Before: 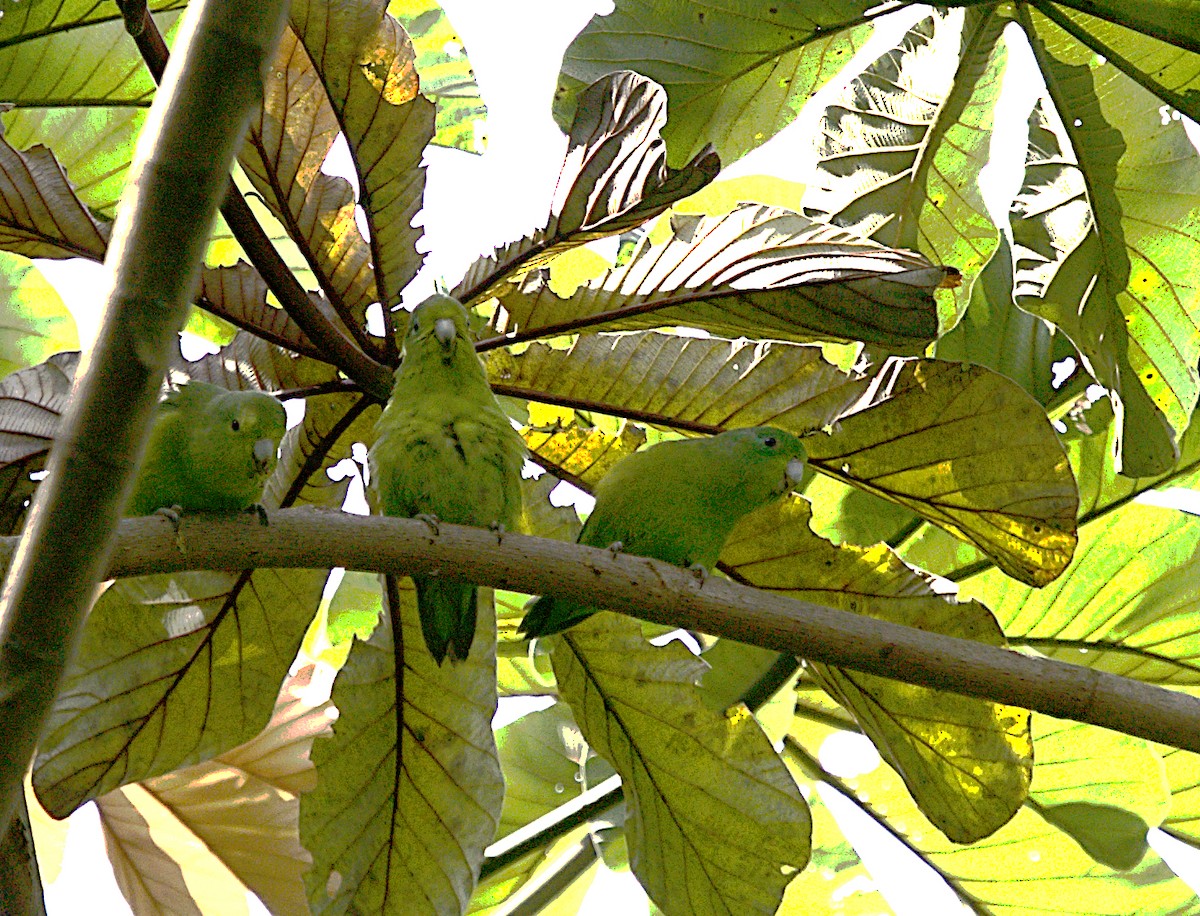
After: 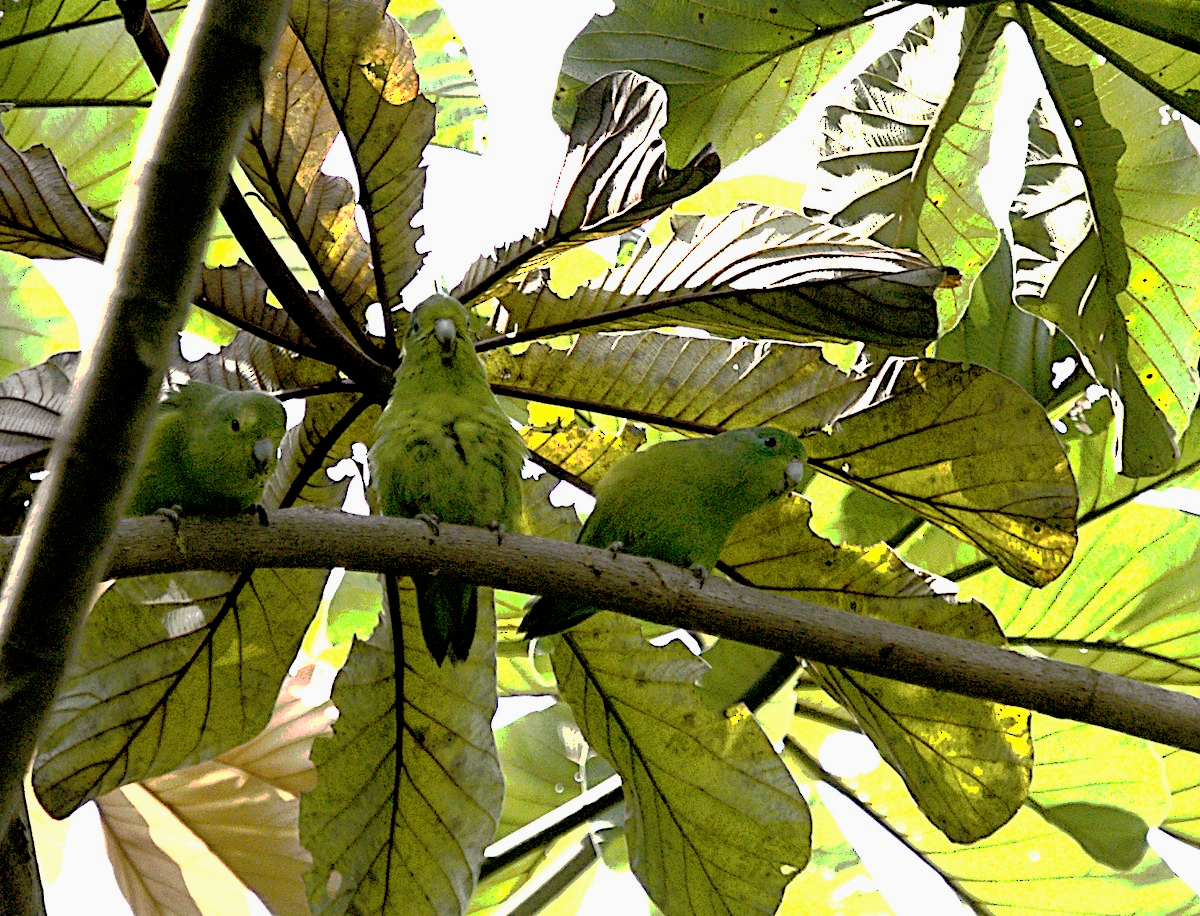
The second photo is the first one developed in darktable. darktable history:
filmic rgb: black relative exposure -3.68 EV, white relative exposure 2.75 EV, dynamic range scaling -4.91%, hardness 3.05
